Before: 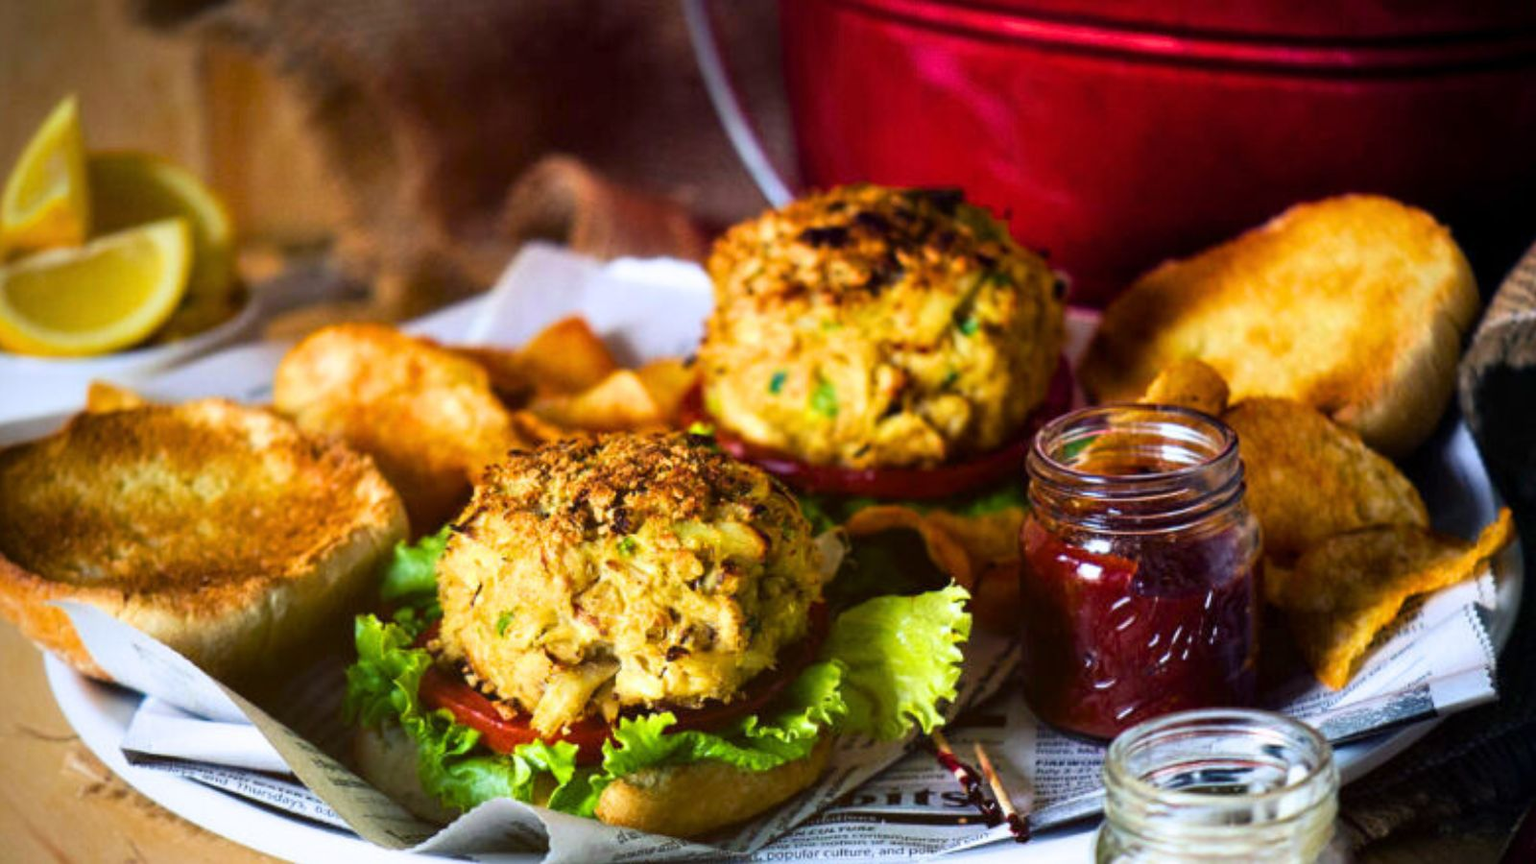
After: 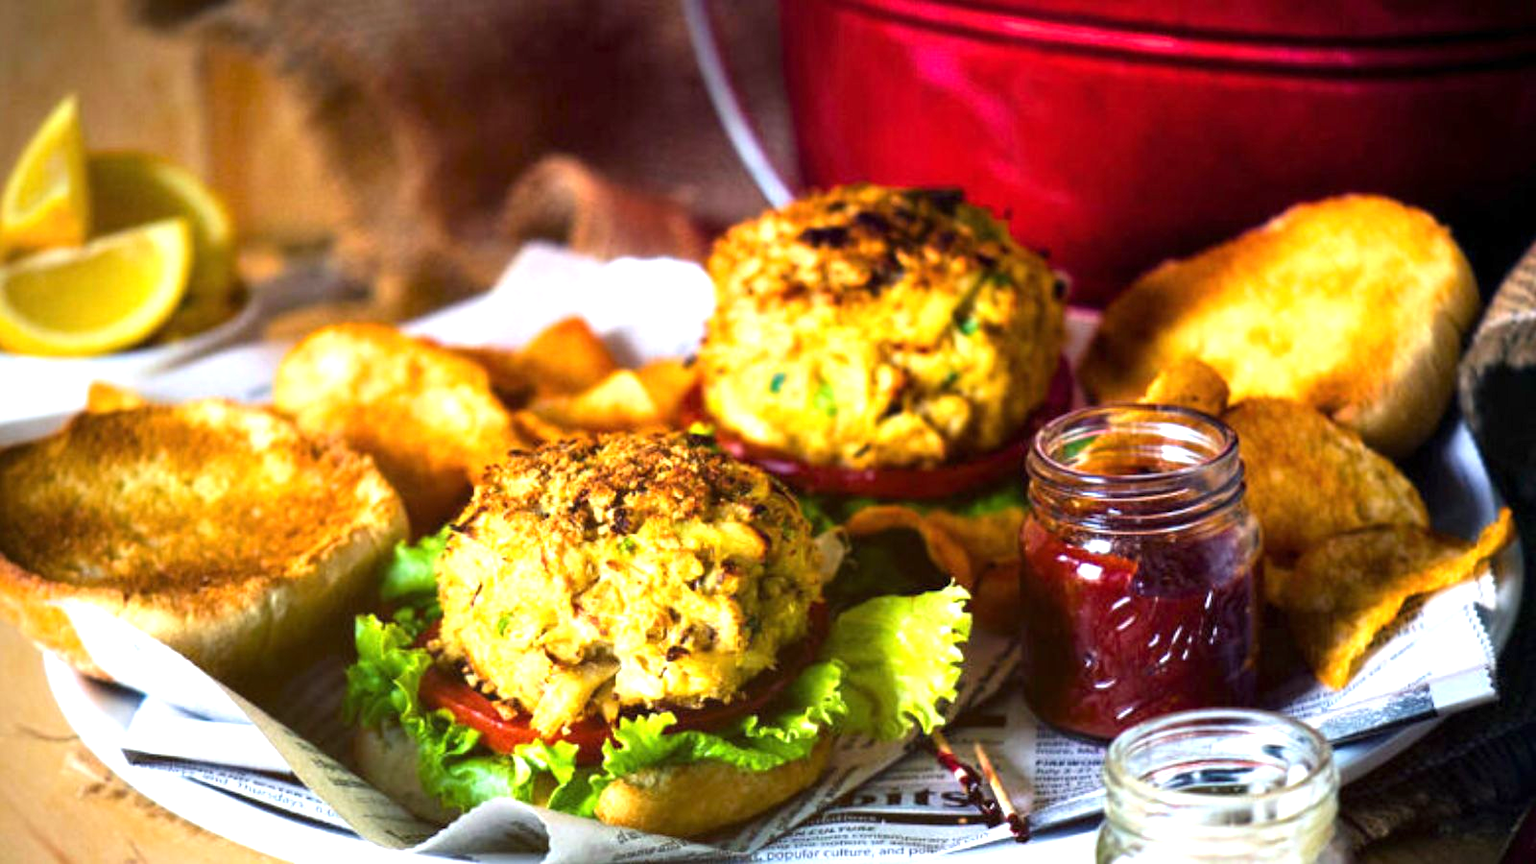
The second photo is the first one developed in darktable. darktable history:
exposure: exposure 0.772 EV, compensate highlight preservation false
